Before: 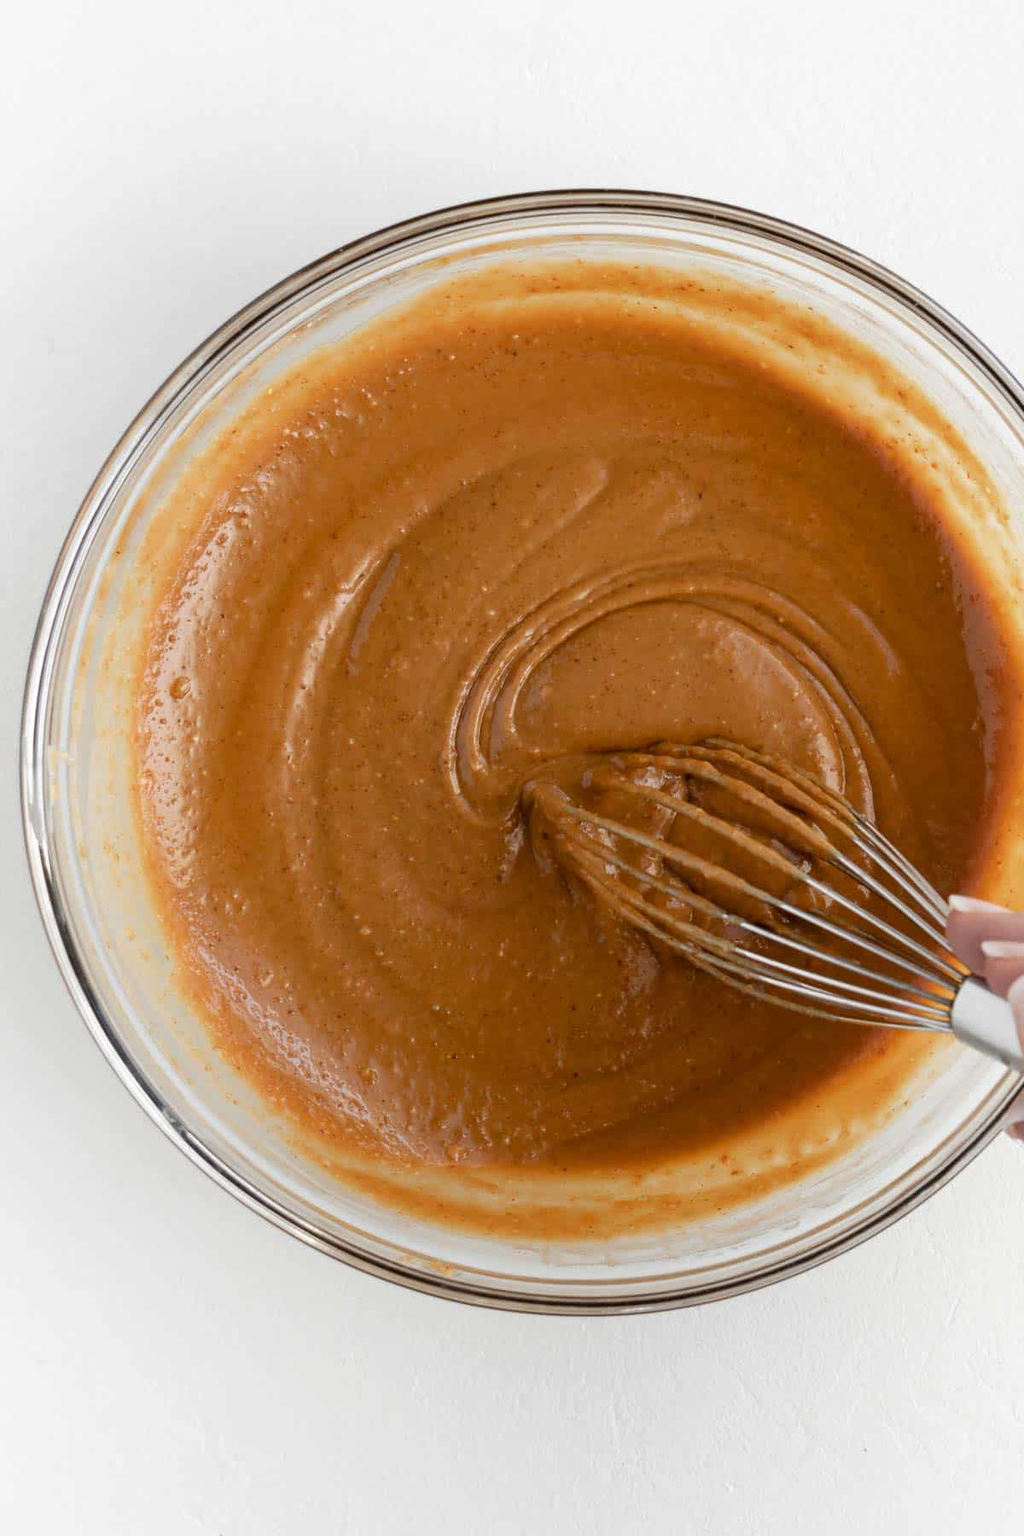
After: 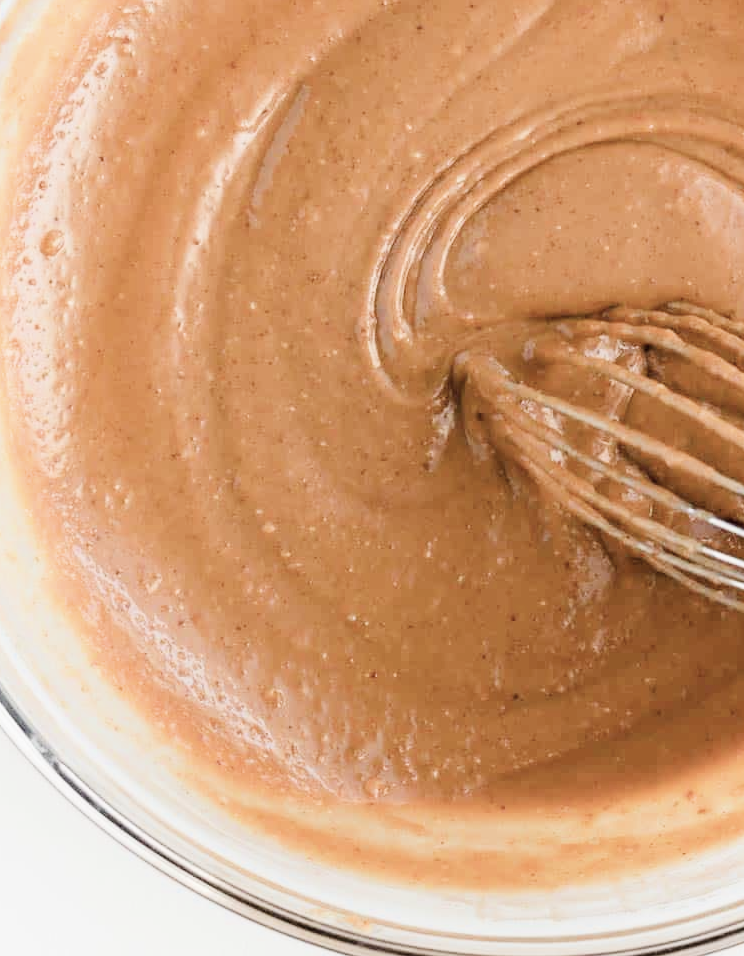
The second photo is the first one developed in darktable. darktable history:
crop: left 13.312%, top 31.28%, right 24.627%, bottom 15.582%
filmic rgb: black relative exposure -7.65 EV, white relative exposure 4.56 EV, hardness 3.61
exposure: black level correction 0, exposure 1.45 EV, compensate exposure bias true, compensate highlight preservation false
contrast brightness saturation: contrast 0.1, saturation -0.3
